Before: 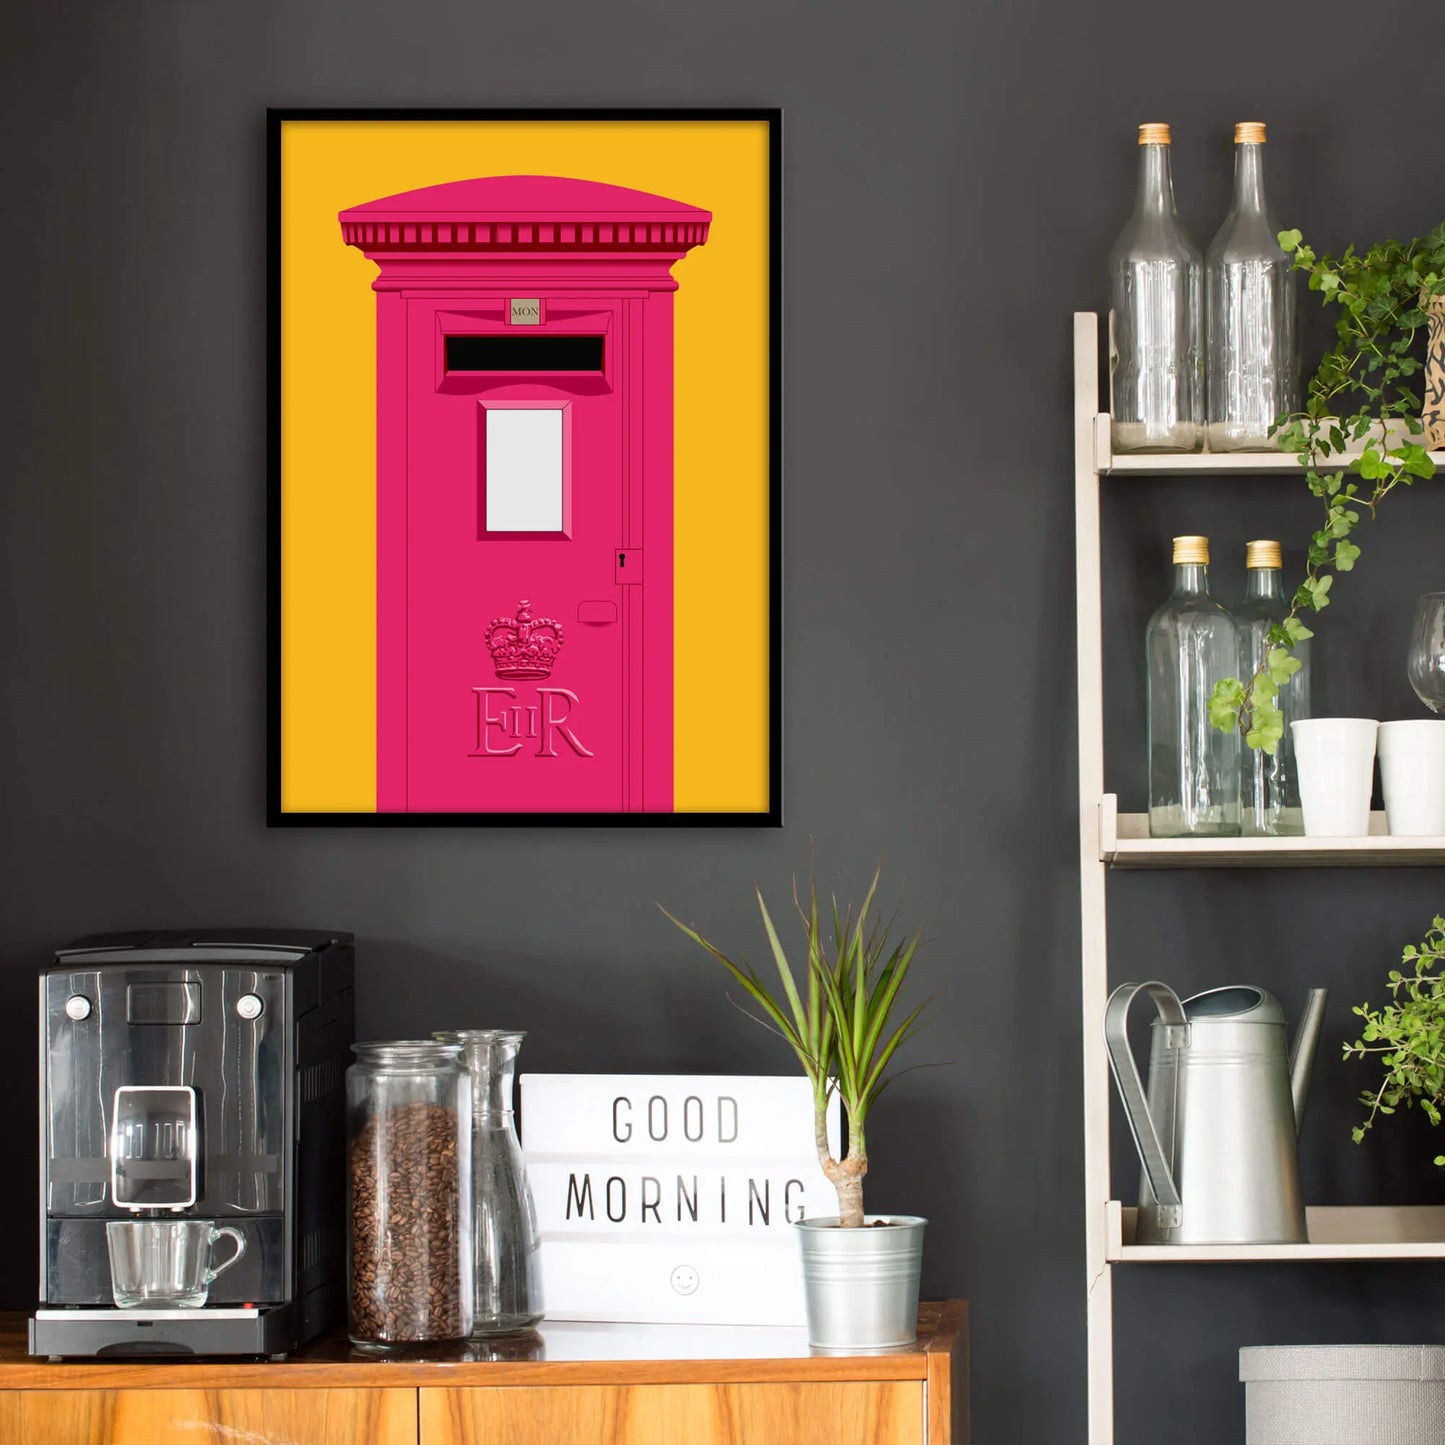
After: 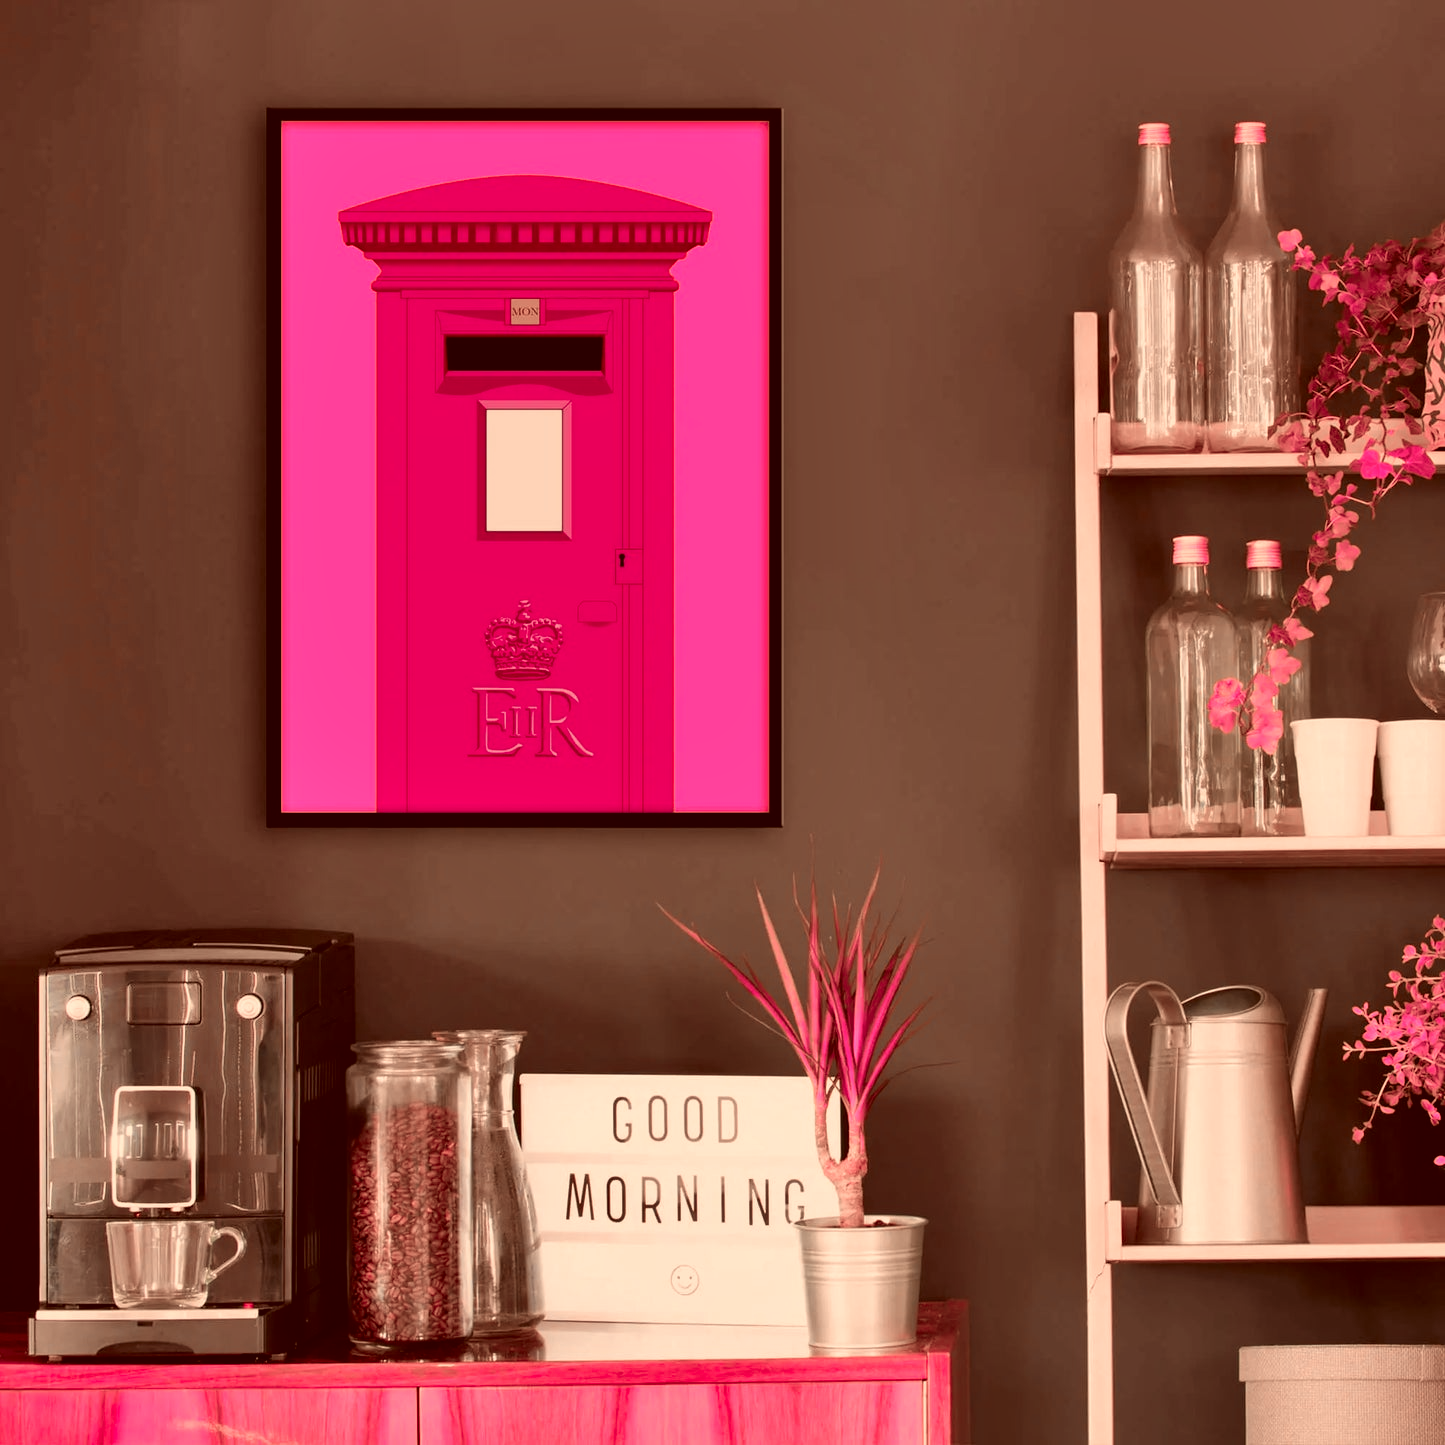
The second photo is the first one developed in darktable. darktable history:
color zones: curves: ch2 [(0, 0.488) (0.143, 0.417) (0.286, 0.212) (0.429, 0.179) (0.571, 0.154) (0.714, 0.415) (0.857, 0.495) (1, 0.488)]
color correction: highlights a* 1.07, highlights b* 23.57, shadows a* 15.19, shadows b* 24.7
exposure: exposure -0.158 EV, compensate highlight preservation false
shadows and highlights: shadows 58.14, soften with gaussian
